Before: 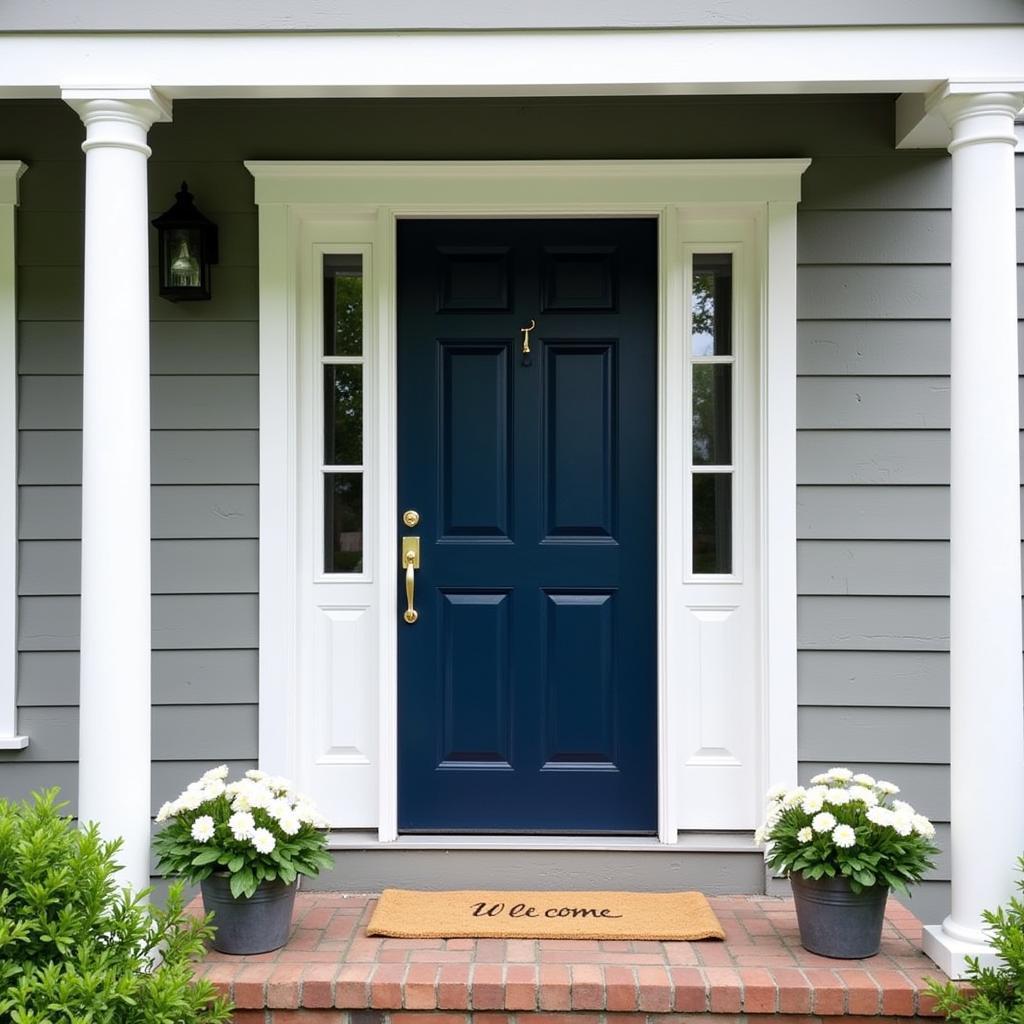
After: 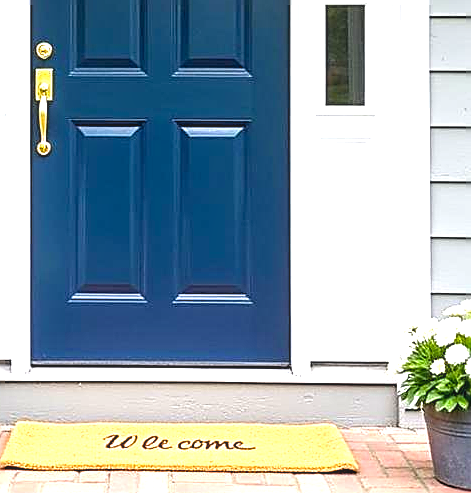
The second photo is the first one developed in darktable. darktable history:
sharpen: amount 0.908
exposure: black level correction 0, exposure 1.2 EV, compensate highlight preservation false
color balance rgb: perceptual saturation grading › global saturation 30.93%
crop: left 35.879%, top 45.787%, right 18.067%, bottom 6.026%
local contrast: on, module defaults
